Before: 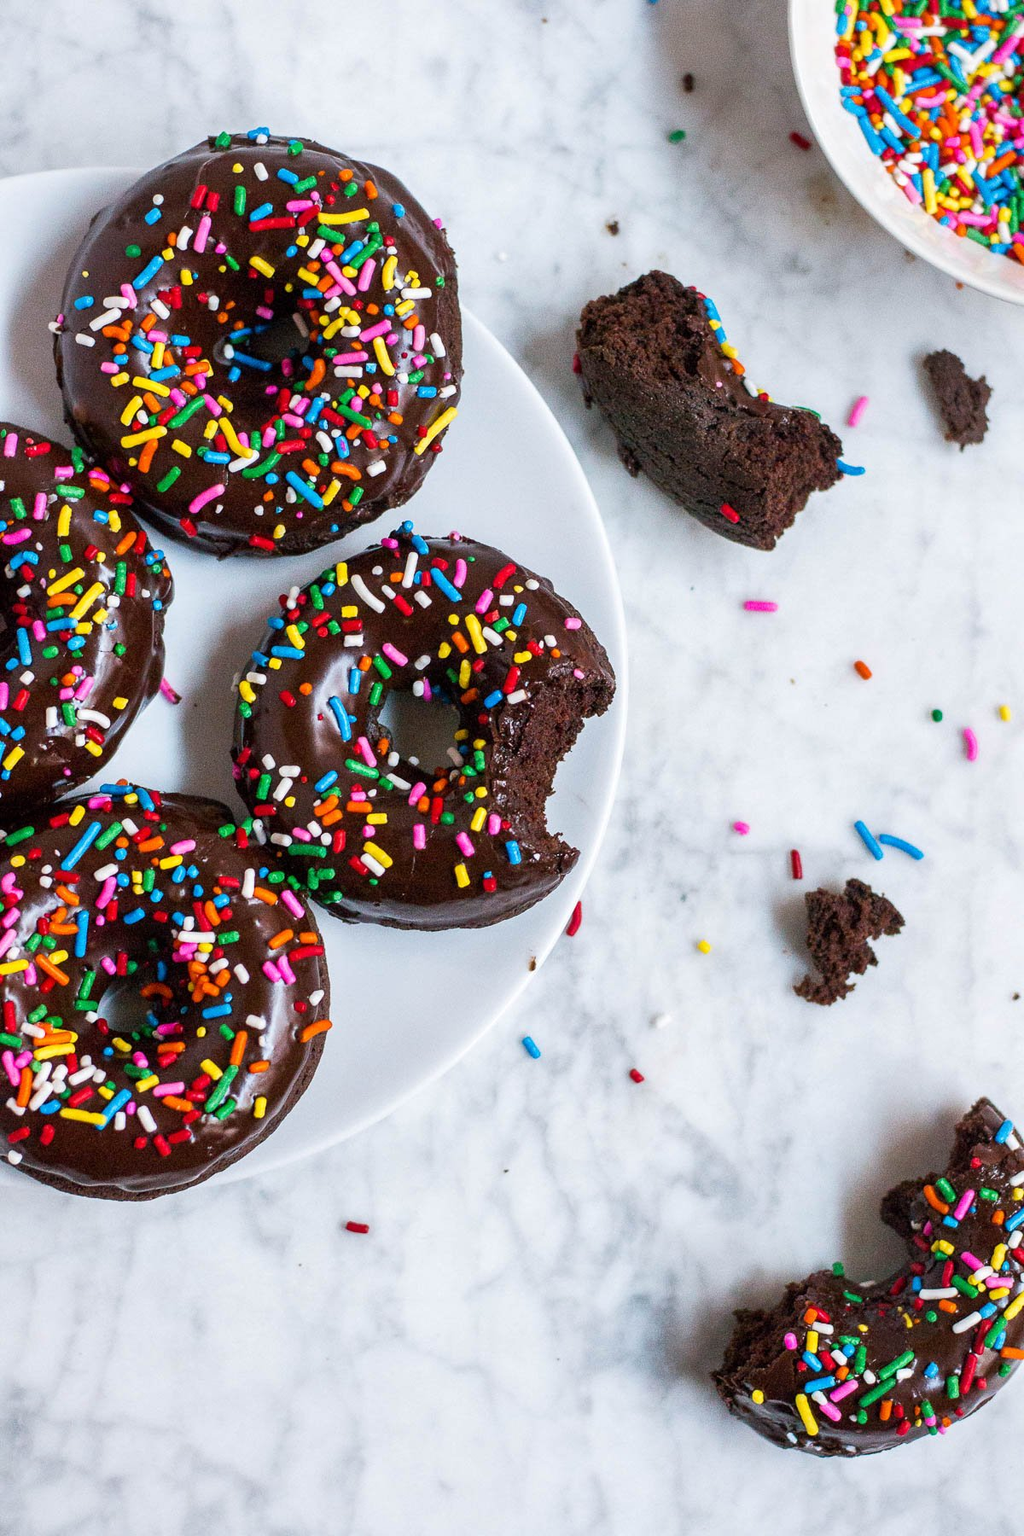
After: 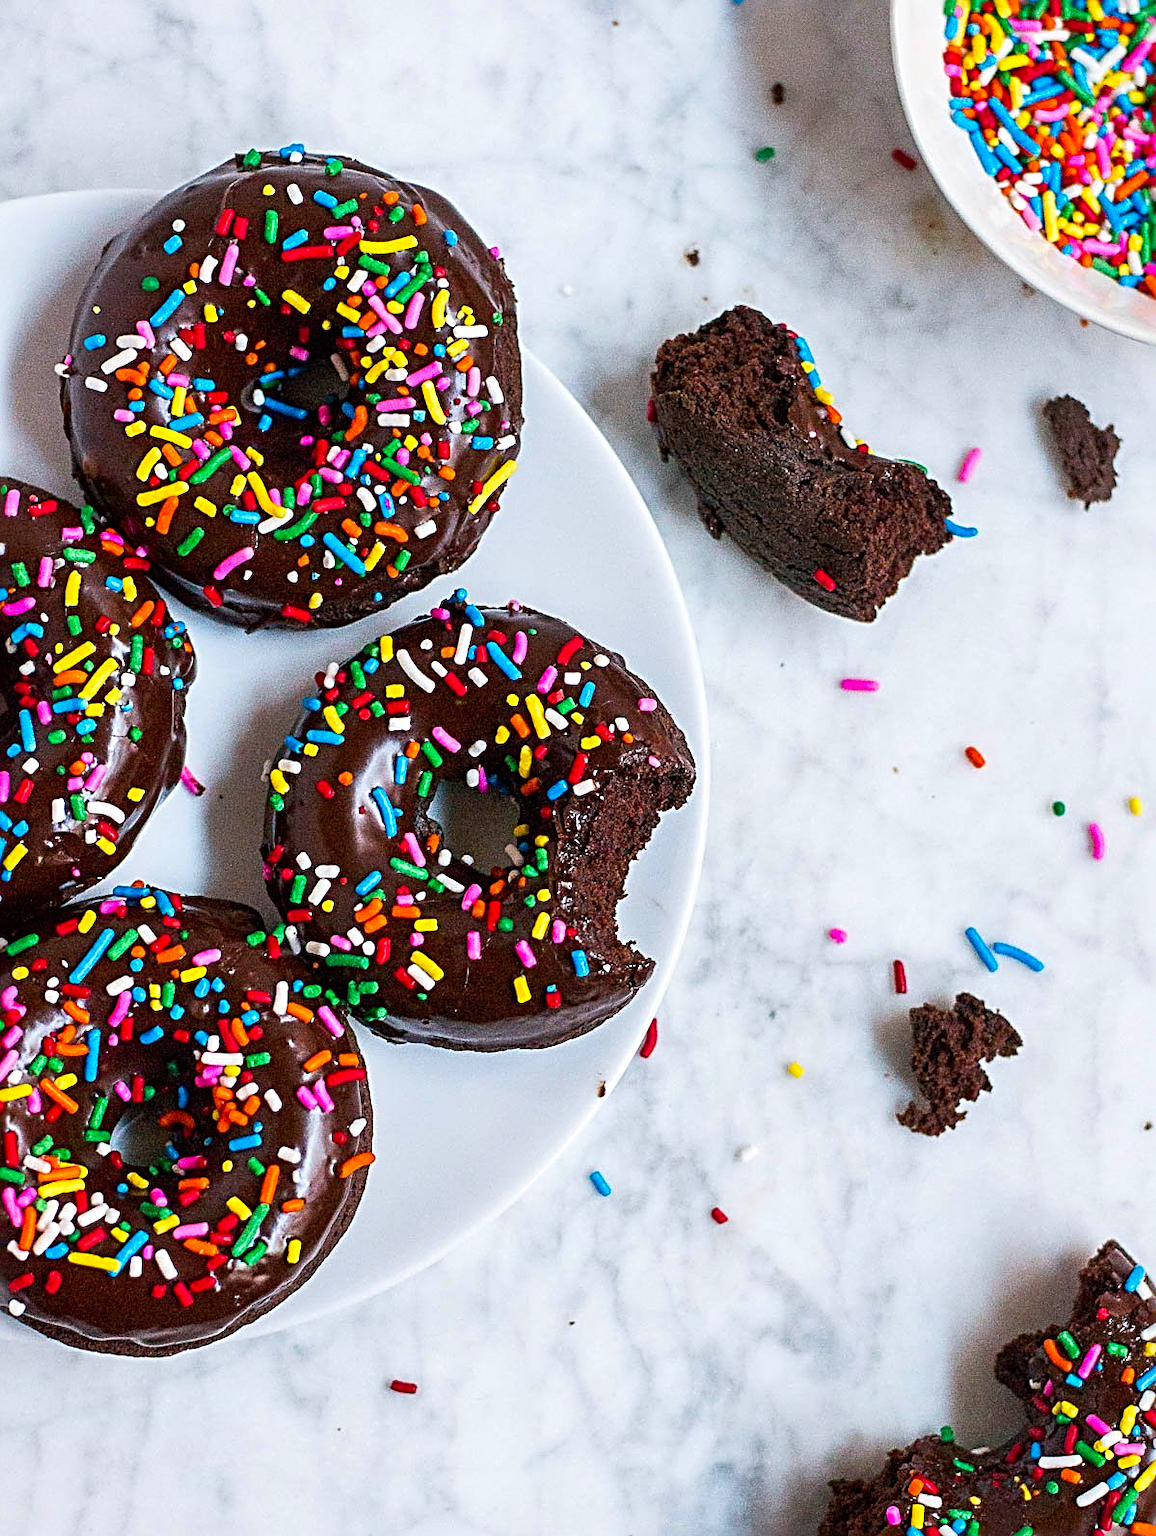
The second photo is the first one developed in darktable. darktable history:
crop and rotate: top 0%, bottom 11.49%
sharpen: radius 3.025, amount 0.757
contrast brightness saturation: contrast 0.08, saturation 0.2
